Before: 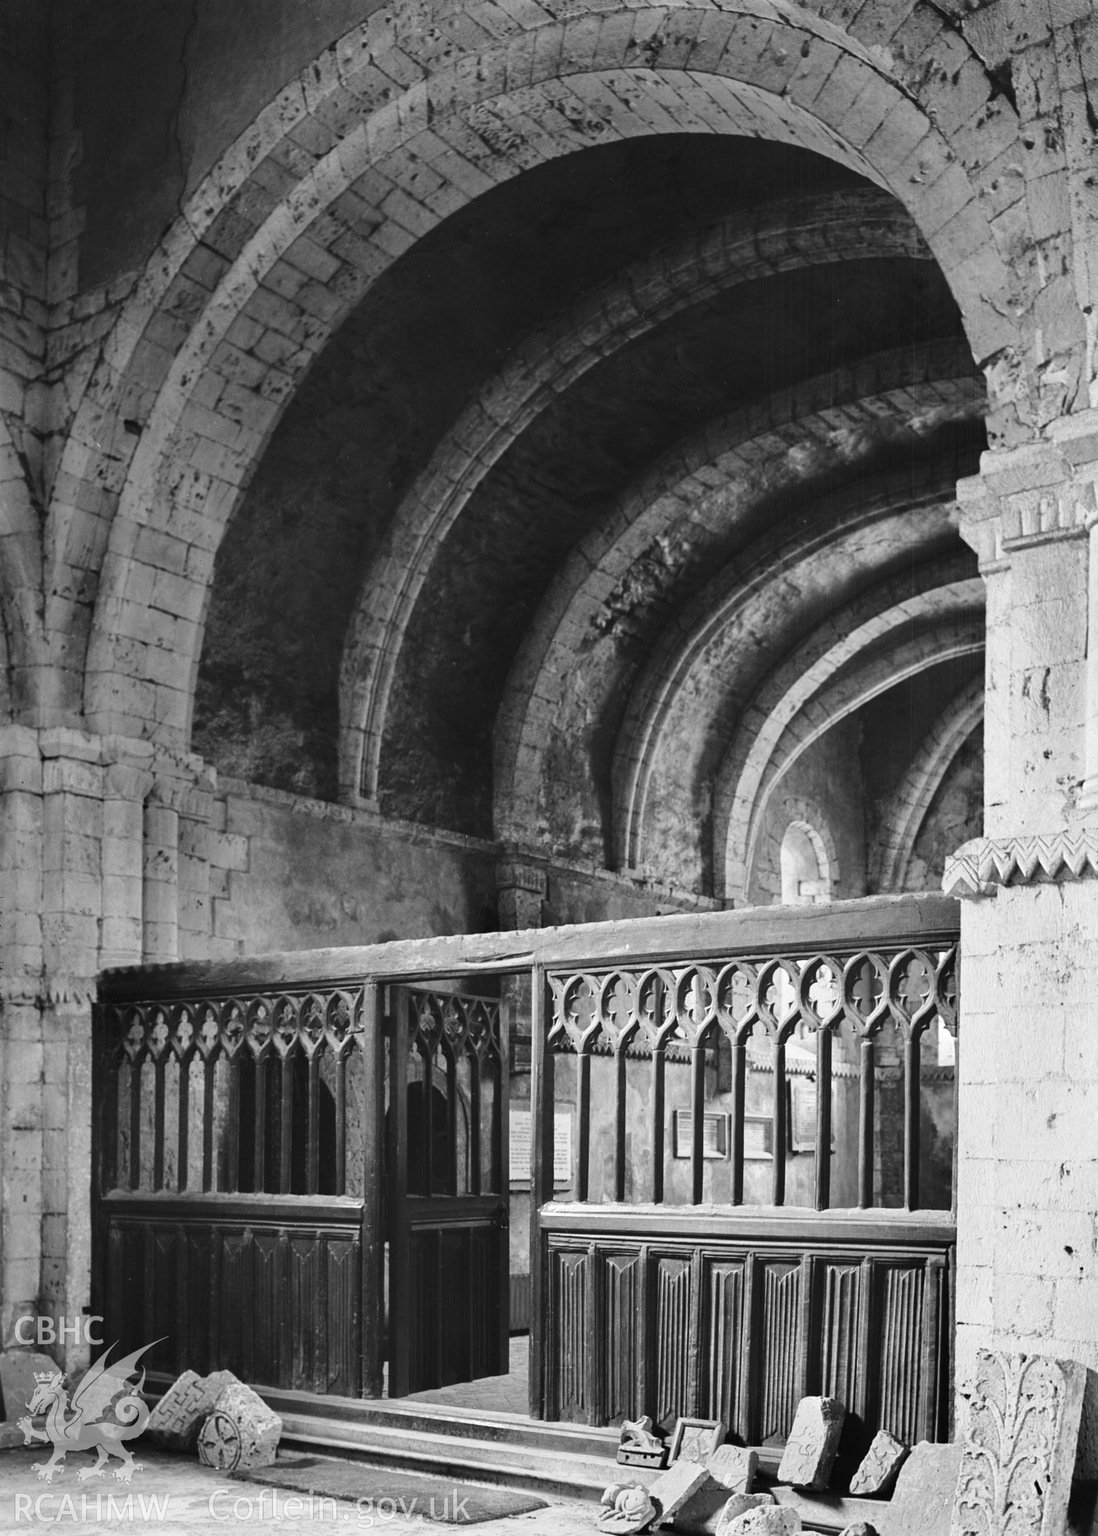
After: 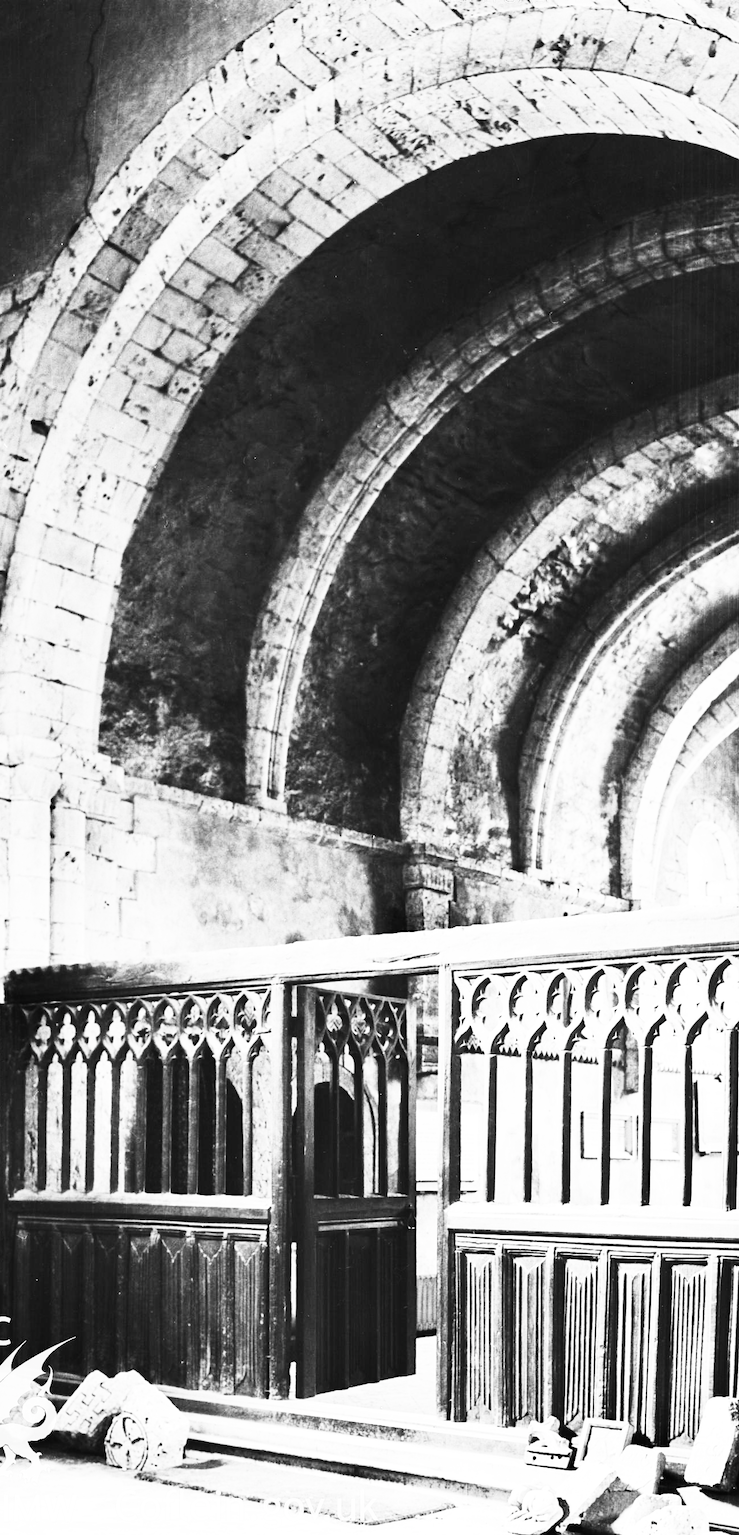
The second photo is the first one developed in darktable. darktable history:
tone equalizer: -7 EV 0.128 EV, edges refinement/feathering 500, mask exposure compensation -1.57 EV, preserve details no
exposure: black level correction 0, exposure 1.499 EV, compensate highlight preservation false
velvia: on, module defaults
color zones: curves: ch0 [(0, 0.558) (0.143, 0.559) (0.286, 0.529) (0.429, 0.505) (0.571, 0.5) (0.714, 0.5) (0.857, 0.5) (1, 0.558)]; ch1 [(0, 0.469) (0.01, 0.469) (0.12, 0.446) (0.248, 0.469) (0.5, 0.5) (0.748, 0.5) (0.99, 0.469) (1, 0.469)], mix 26.56%
crop and rotate: left 8.525%, right 24.135%
contrast brightness saturation: contrast 0.629, brightness 0.357, saturation 0.147
color balance rgb: perceptual saturation grading › global saturation 19.369%
filmic rgb: black relative exposure -5.09 EV, white relative exposure 3.99 EV, threshold 3.03 EV, hardness 2.9, contrast 1.099, highlights saturation mix -19.2%, enable highlight reconstruction true
